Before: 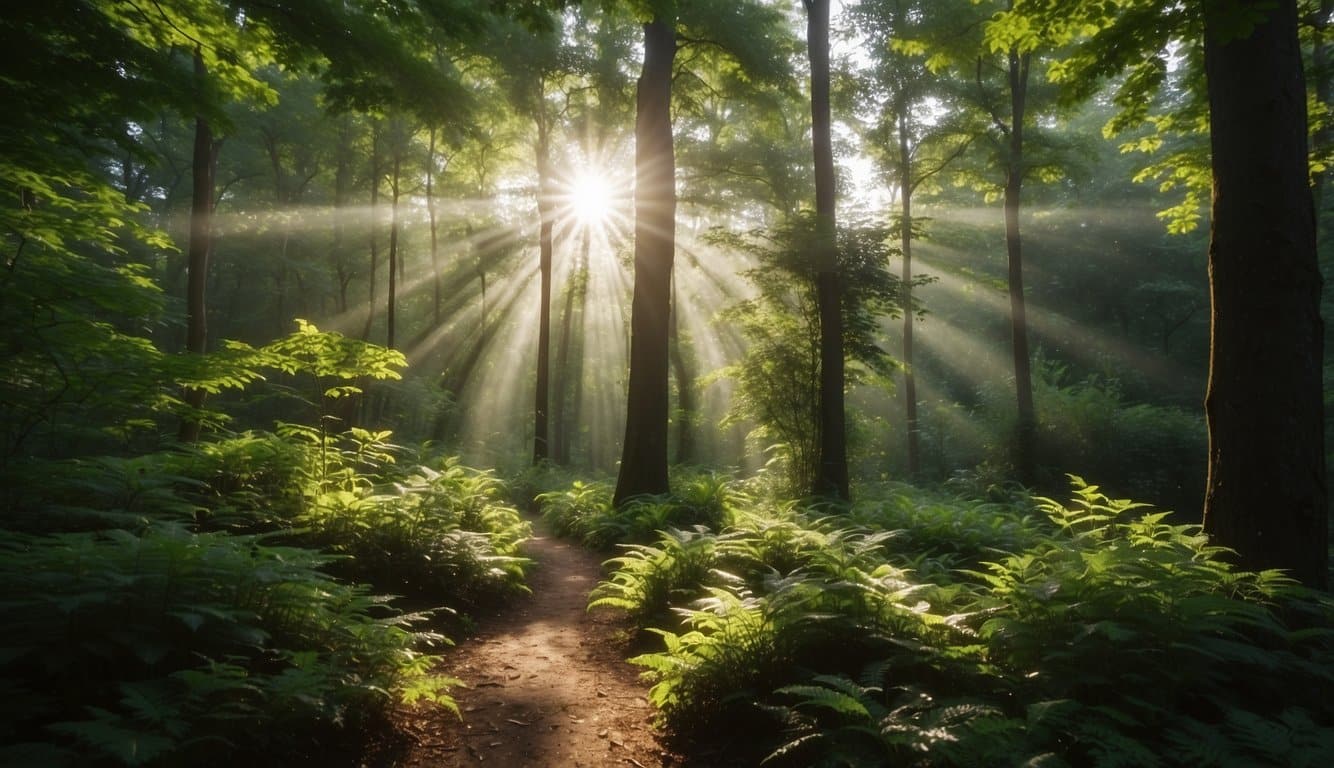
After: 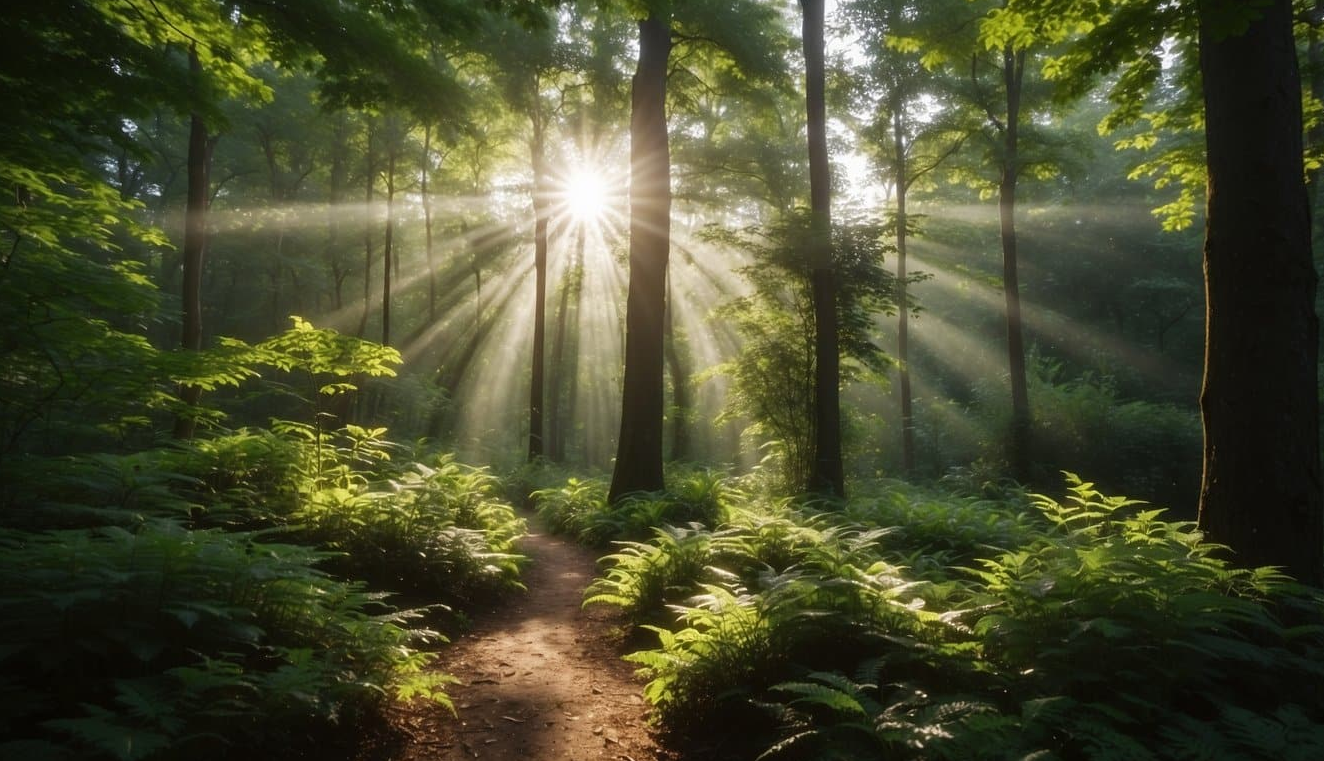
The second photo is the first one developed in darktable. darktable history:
exposure: compensate highlight preservation false
crop: left 0.434%, top 0.485%, right 0.244%, bottom 0.386%
